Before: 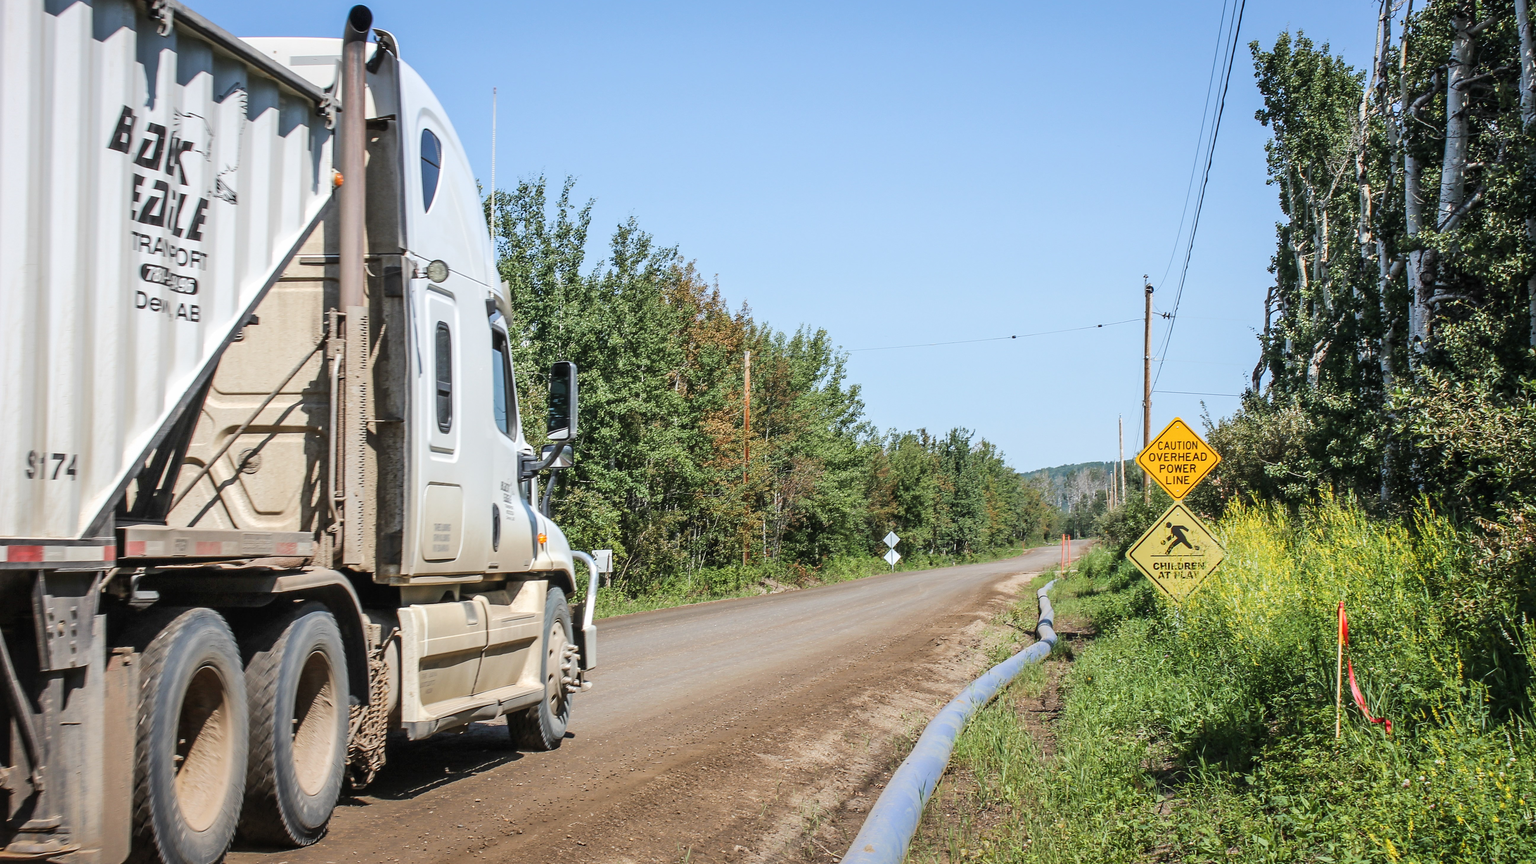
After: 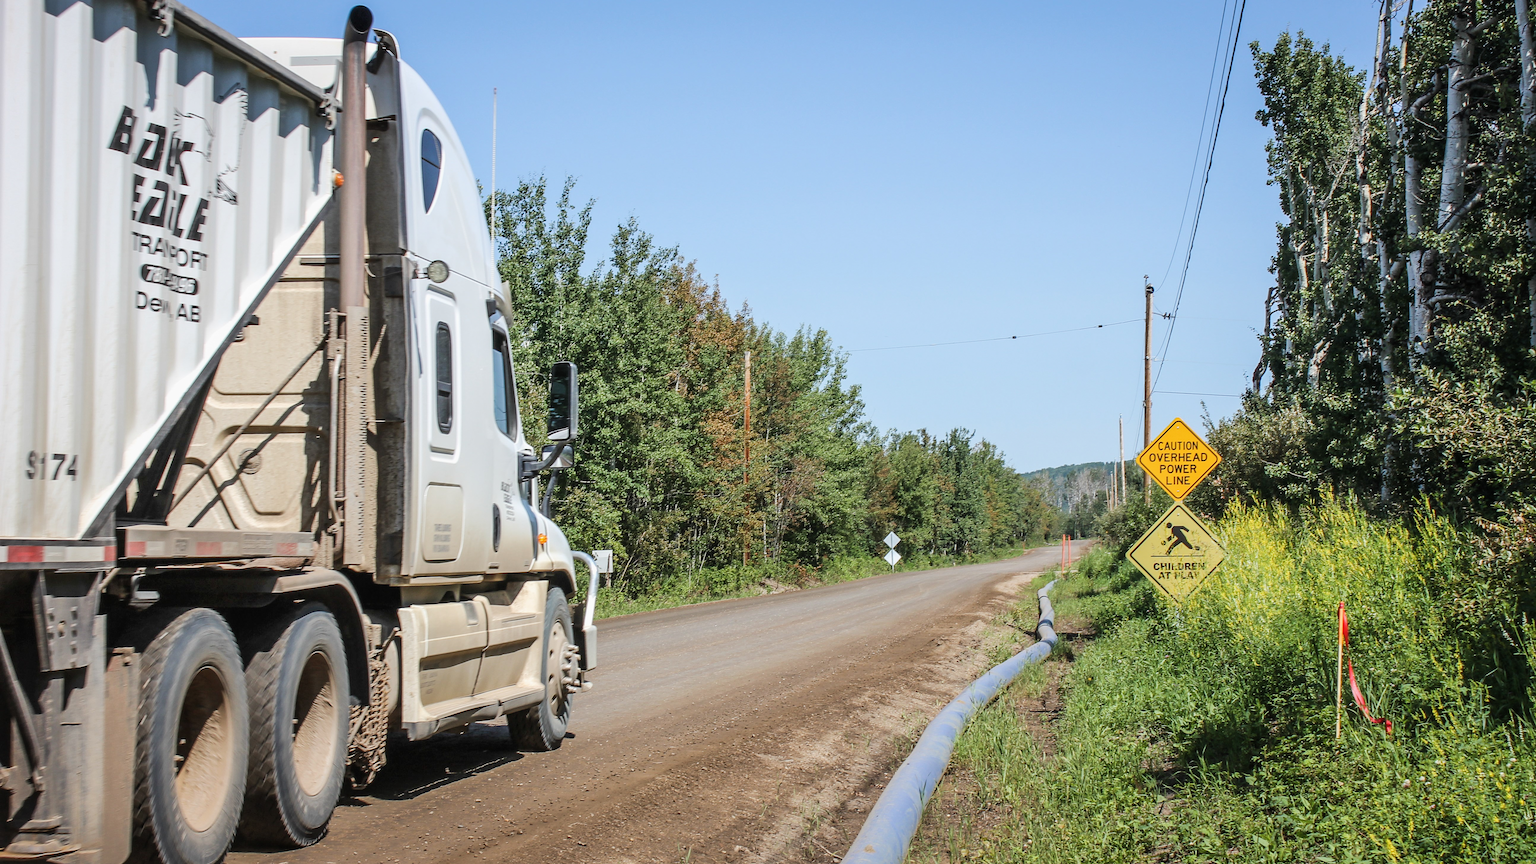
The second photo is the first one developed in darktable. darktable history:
exposure: exposure -0.06 EV, compensate exposure bias true, compensate highlight preservation false
